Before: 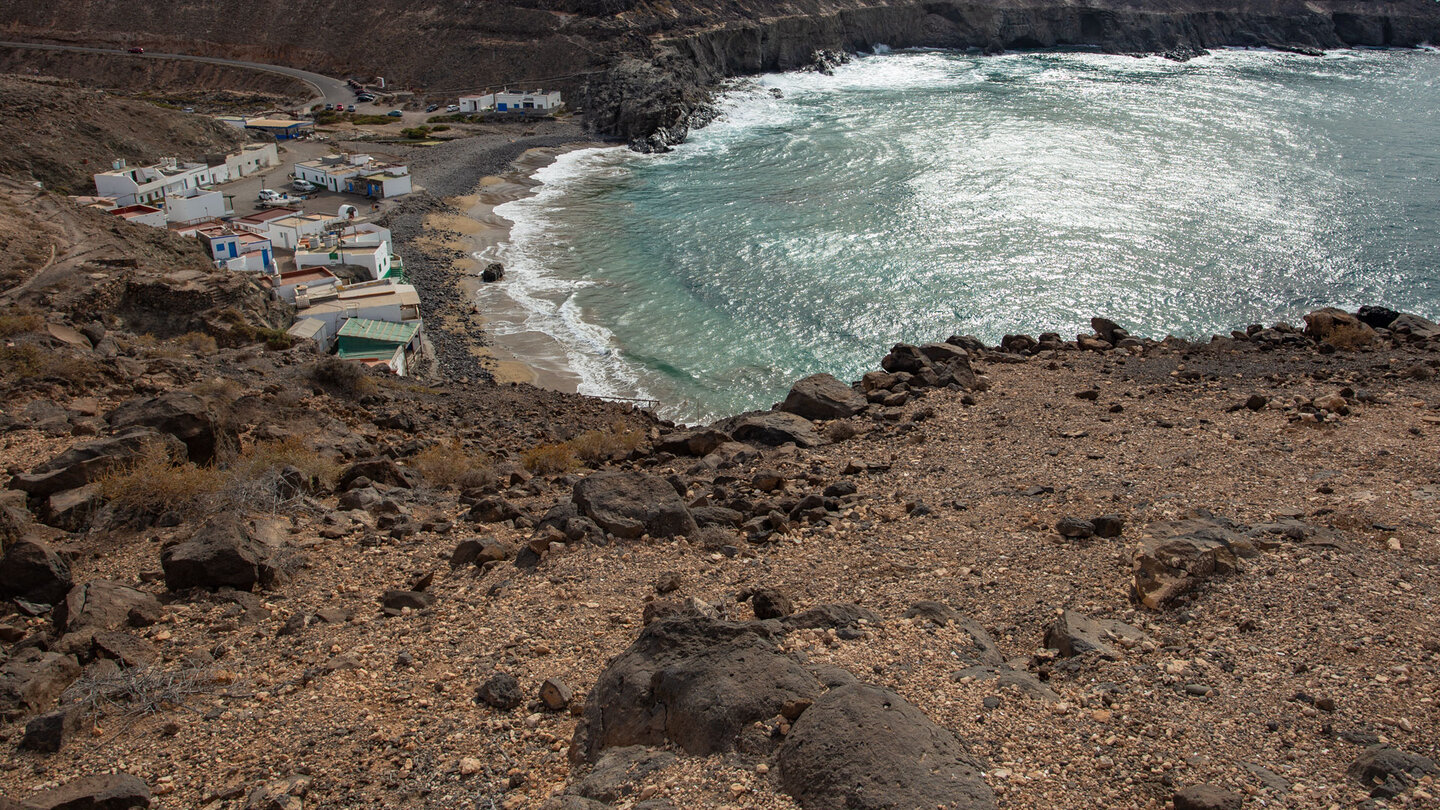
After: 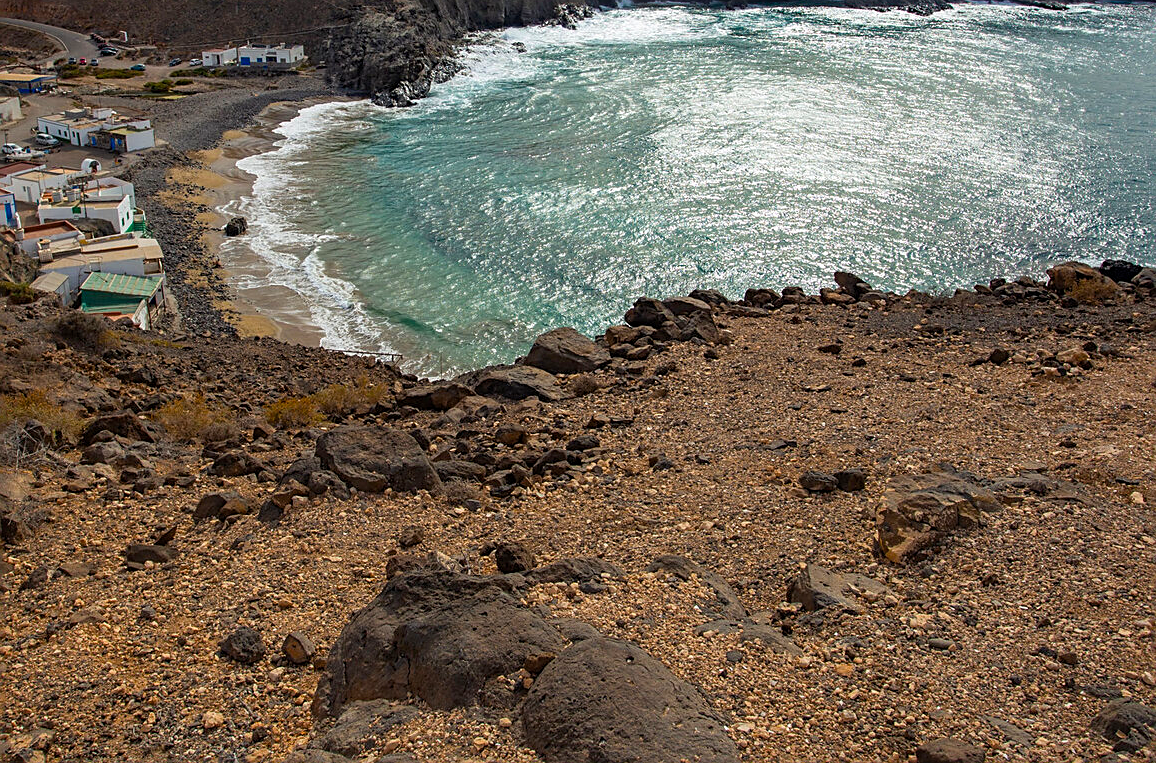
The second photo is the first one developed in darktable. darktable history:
crop and rotate: left 17.877%, top 5.773%, right 1.822%
sharpen: on, module defaults
color balance rgb: linear chroma grading › shadows 10.237%, linear chroma grading › highlights 10.251%, linear chroma grading › global chroma 15.649%, linear chroma grading › mid-tones 14.557%, perceptual saturation grading › global saturation 10.31%
